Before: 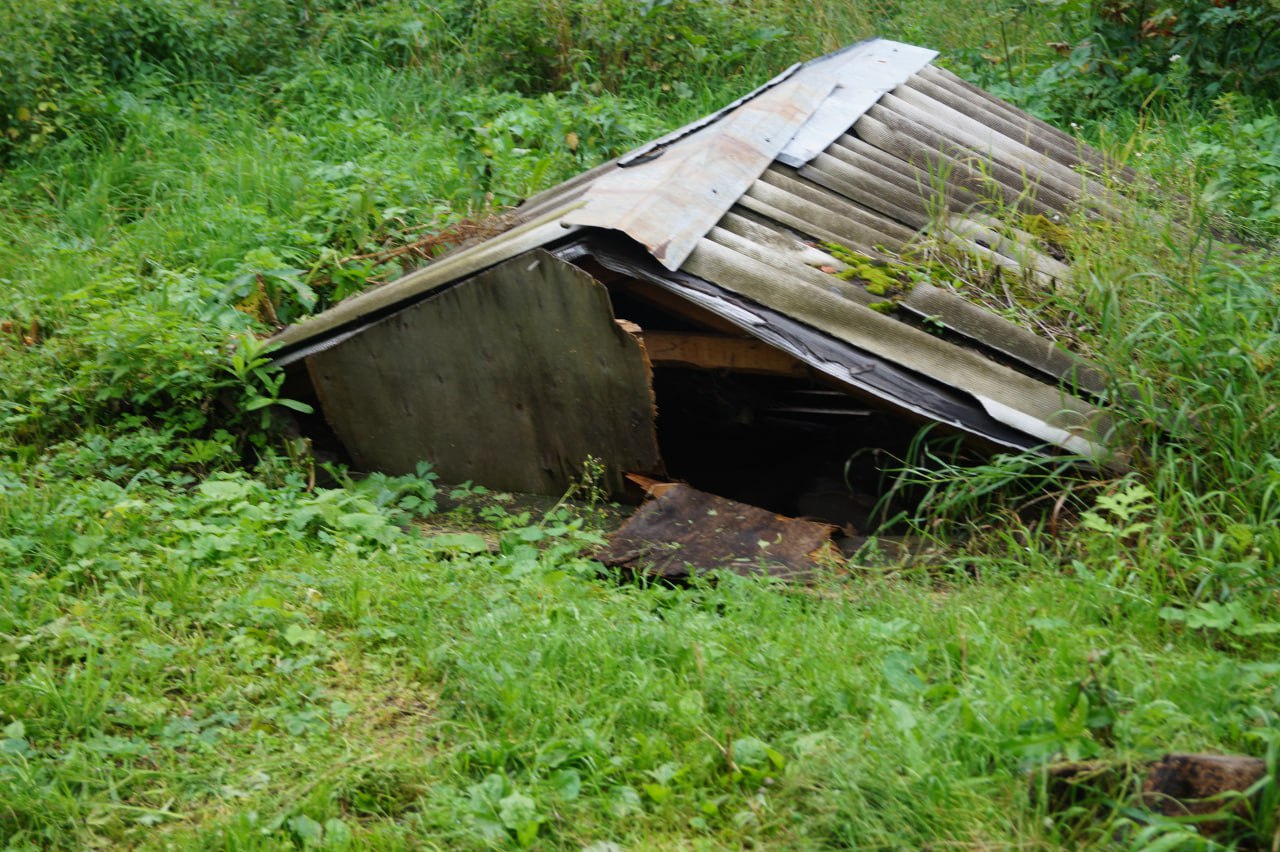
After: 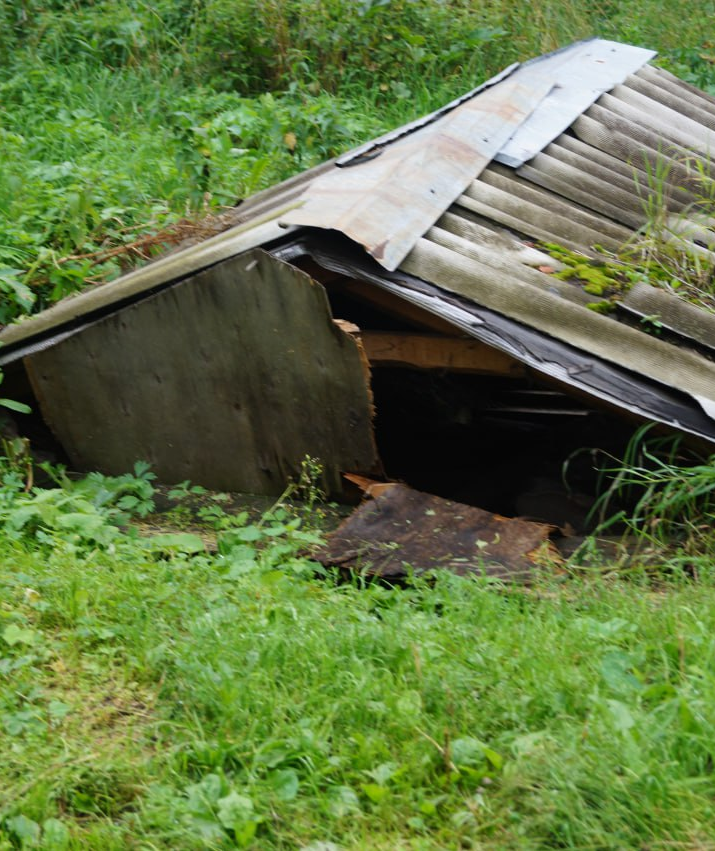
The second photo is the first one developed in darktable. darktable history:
crop: left 22.068%, right 22.018%, bottom 0.014%
